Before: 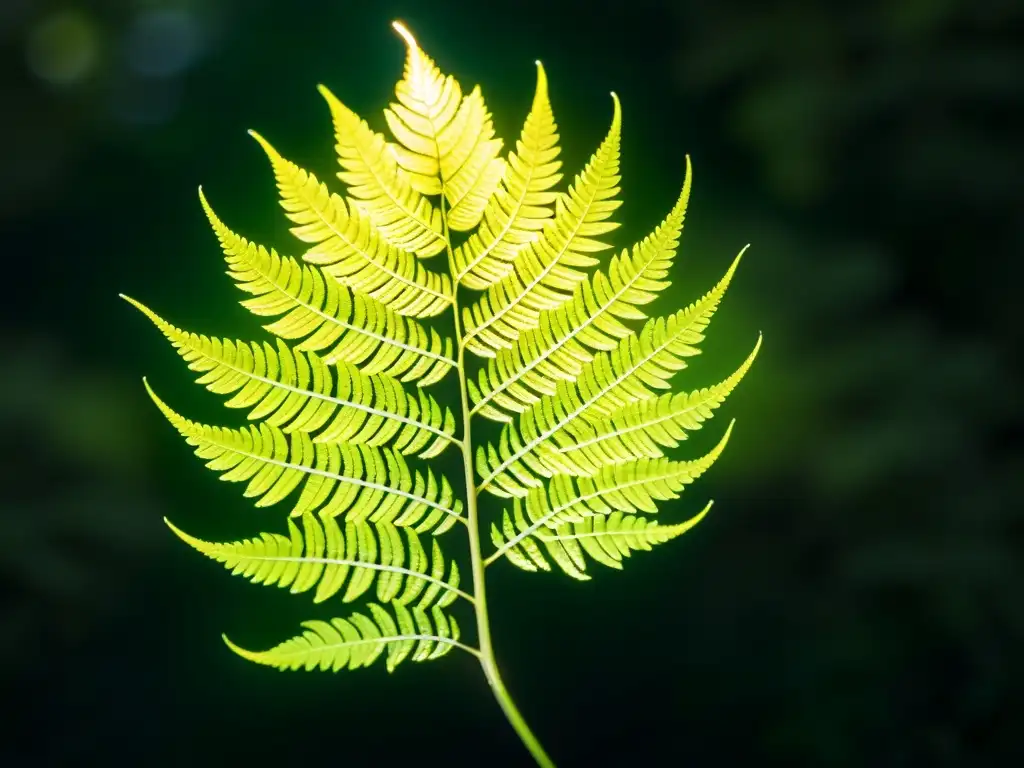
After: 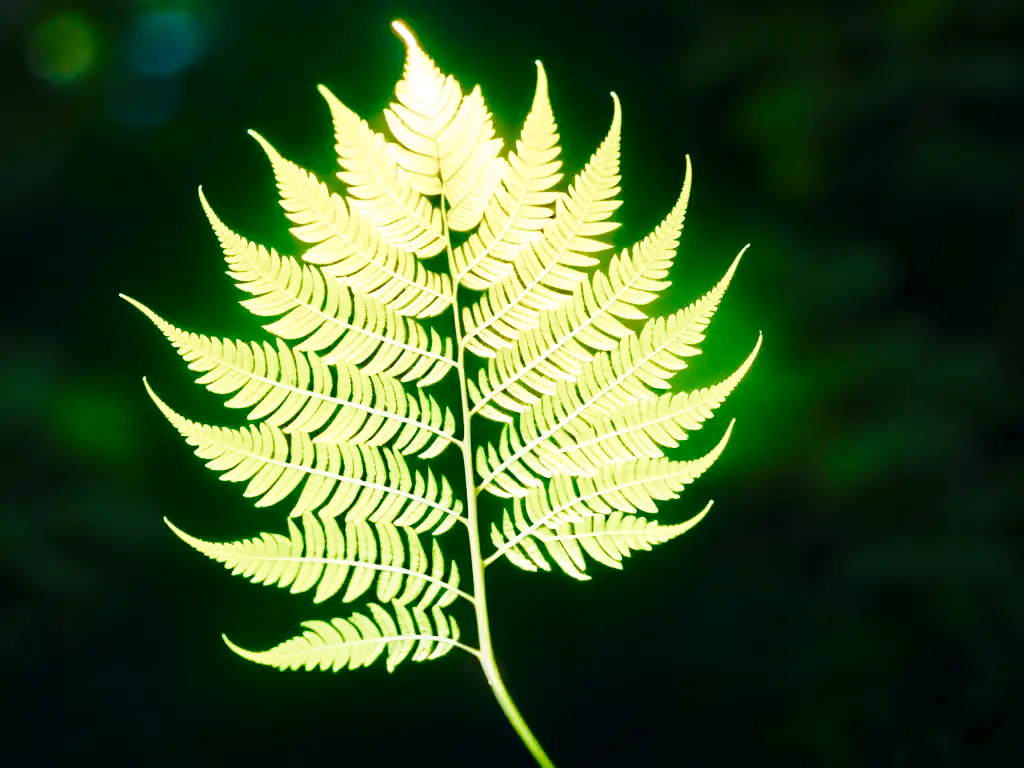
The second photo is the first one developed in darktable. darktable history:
color balance rgb: highlights gain › chroma 0.219%, highlights gain › hue 331.22°, perceptual saturation grading › global saturation 20%, perceptual saturation grading › highlights -50.194%, perceptual saturation grading › shadows 31.16%, global vibrance 14.165%
base curve: curves: ch0 [(0, 0) (0.028, 0.03) (0.121, 0.232) (0.46, 0.748) (0.859, 0.968) (1, 1)], preserve colors none
